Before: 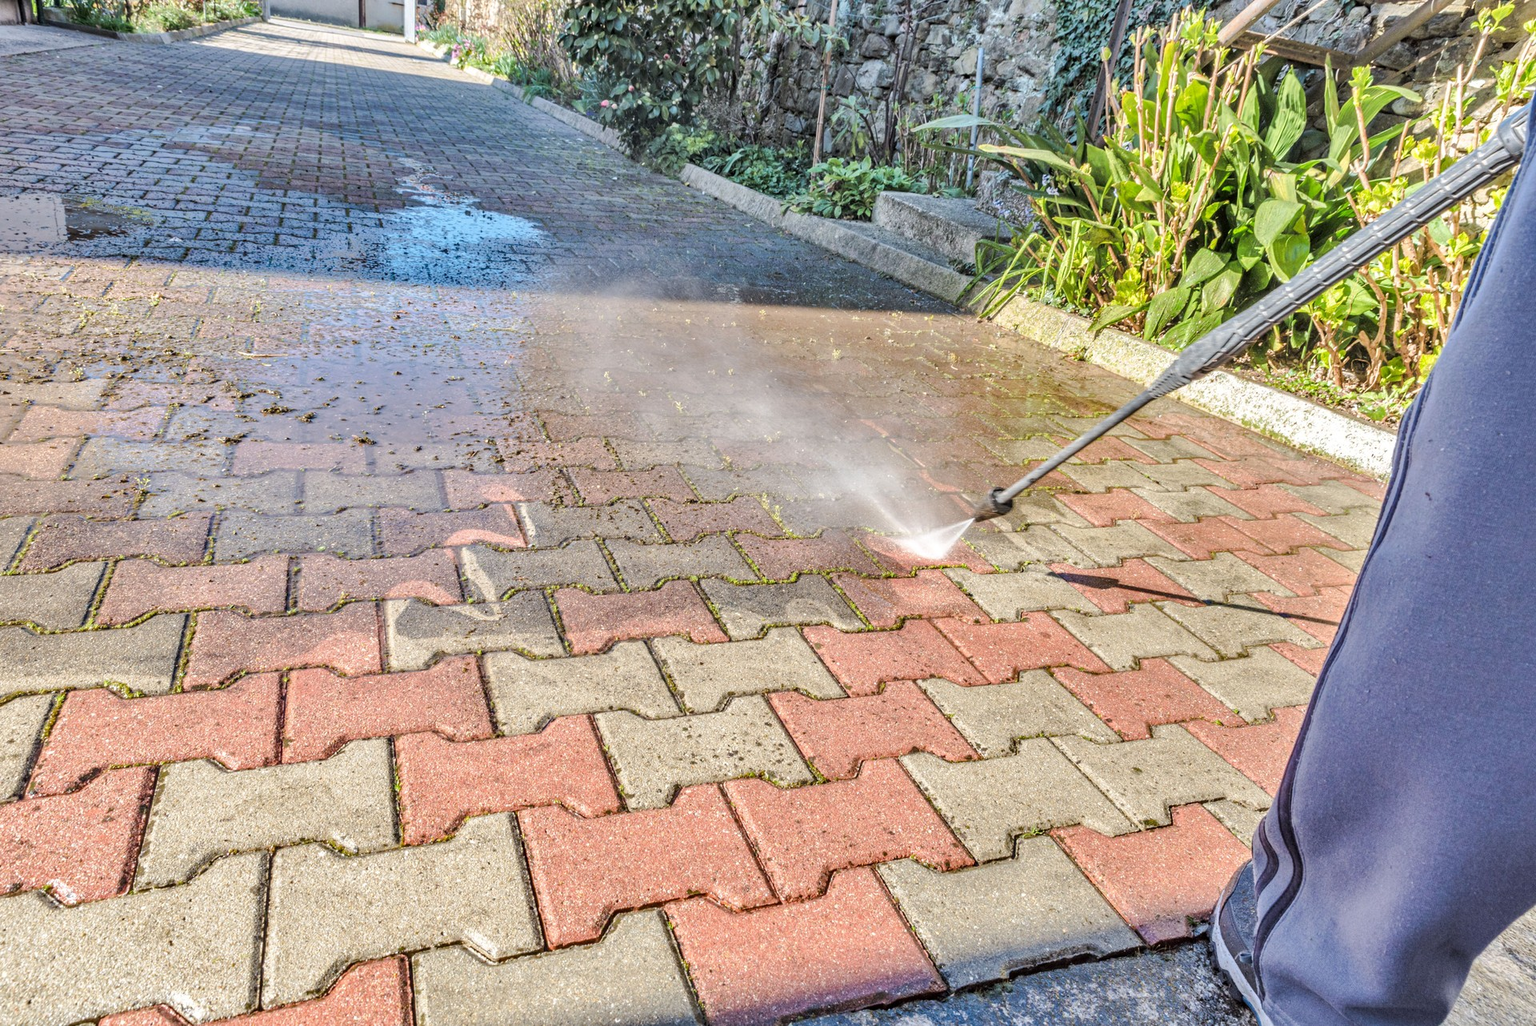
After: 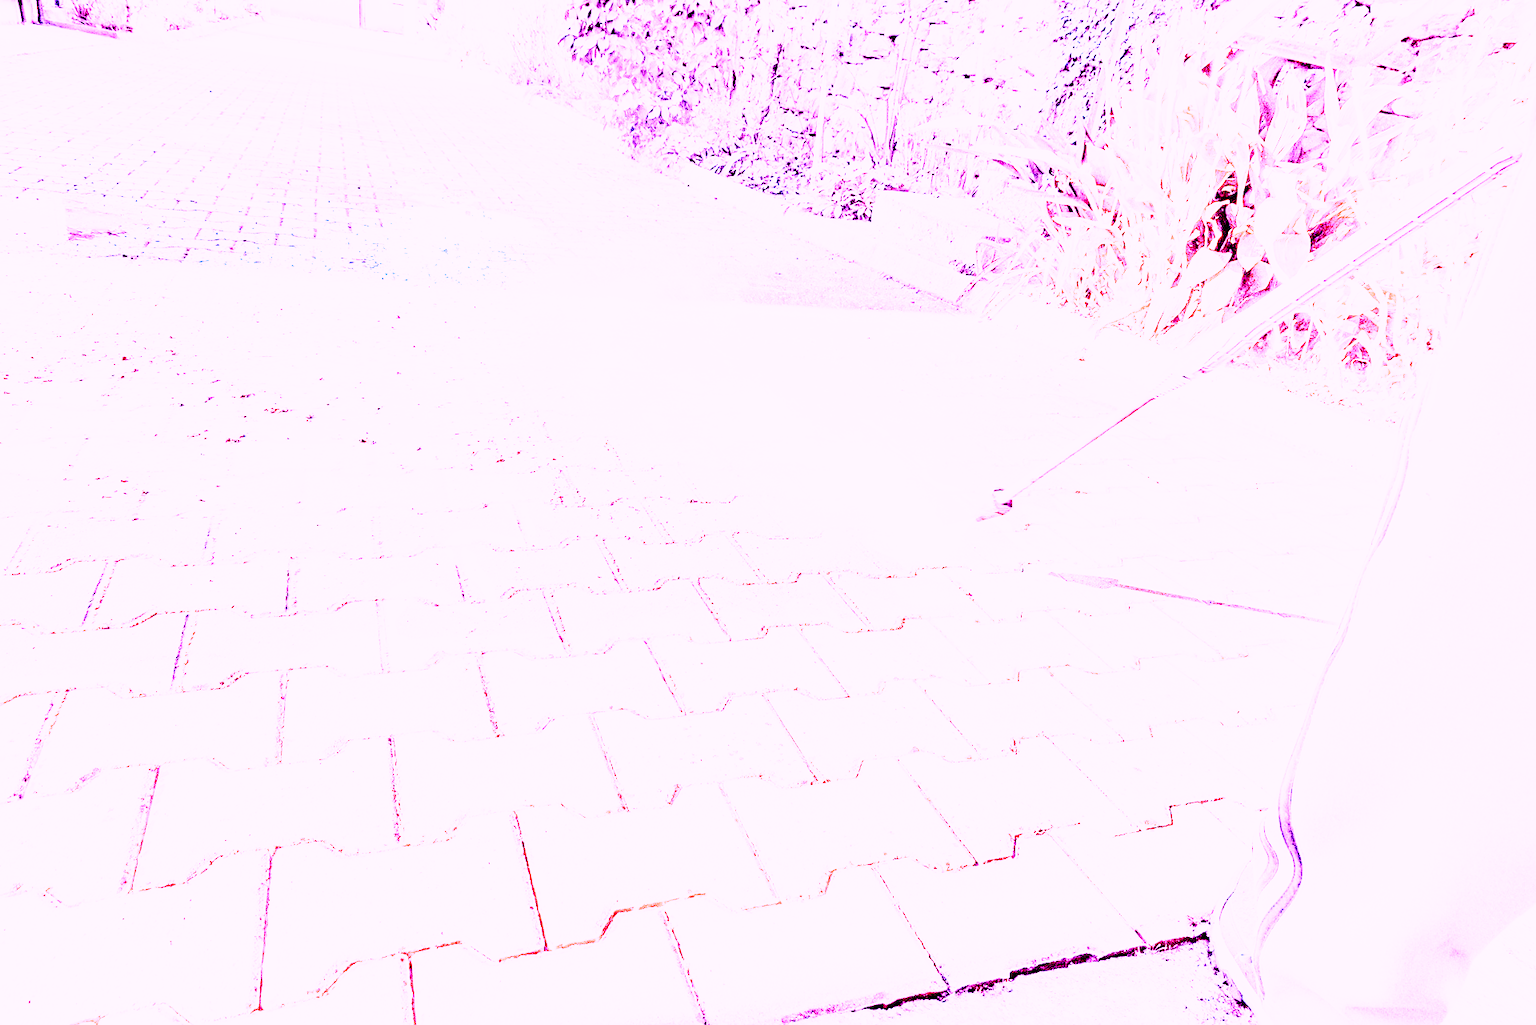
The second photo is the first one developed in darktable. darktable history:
white balance: red 8, blue 8
sigmoid: contrast 1.7, skew -0.2, preserve hue 0%, red attenuation 0.1, red rotation 0.035, green attenuation 0.1, green rotation -0.017, blue attenuation 0.15, blue rotation -0.052, base primaries Rec2020
exposure: black level correction 0.005, exposure 0.417 EV, compensate highlight preservation false
sharpen: amount 0.2
color correction: highlights a* 15.03, highlights b* -25.07
tone equalizer: on, module defaults
rgb levels: levels [[0.034, 0.472, 0.904], [0, 0.5, 1], [0, 0.5, 1]]
